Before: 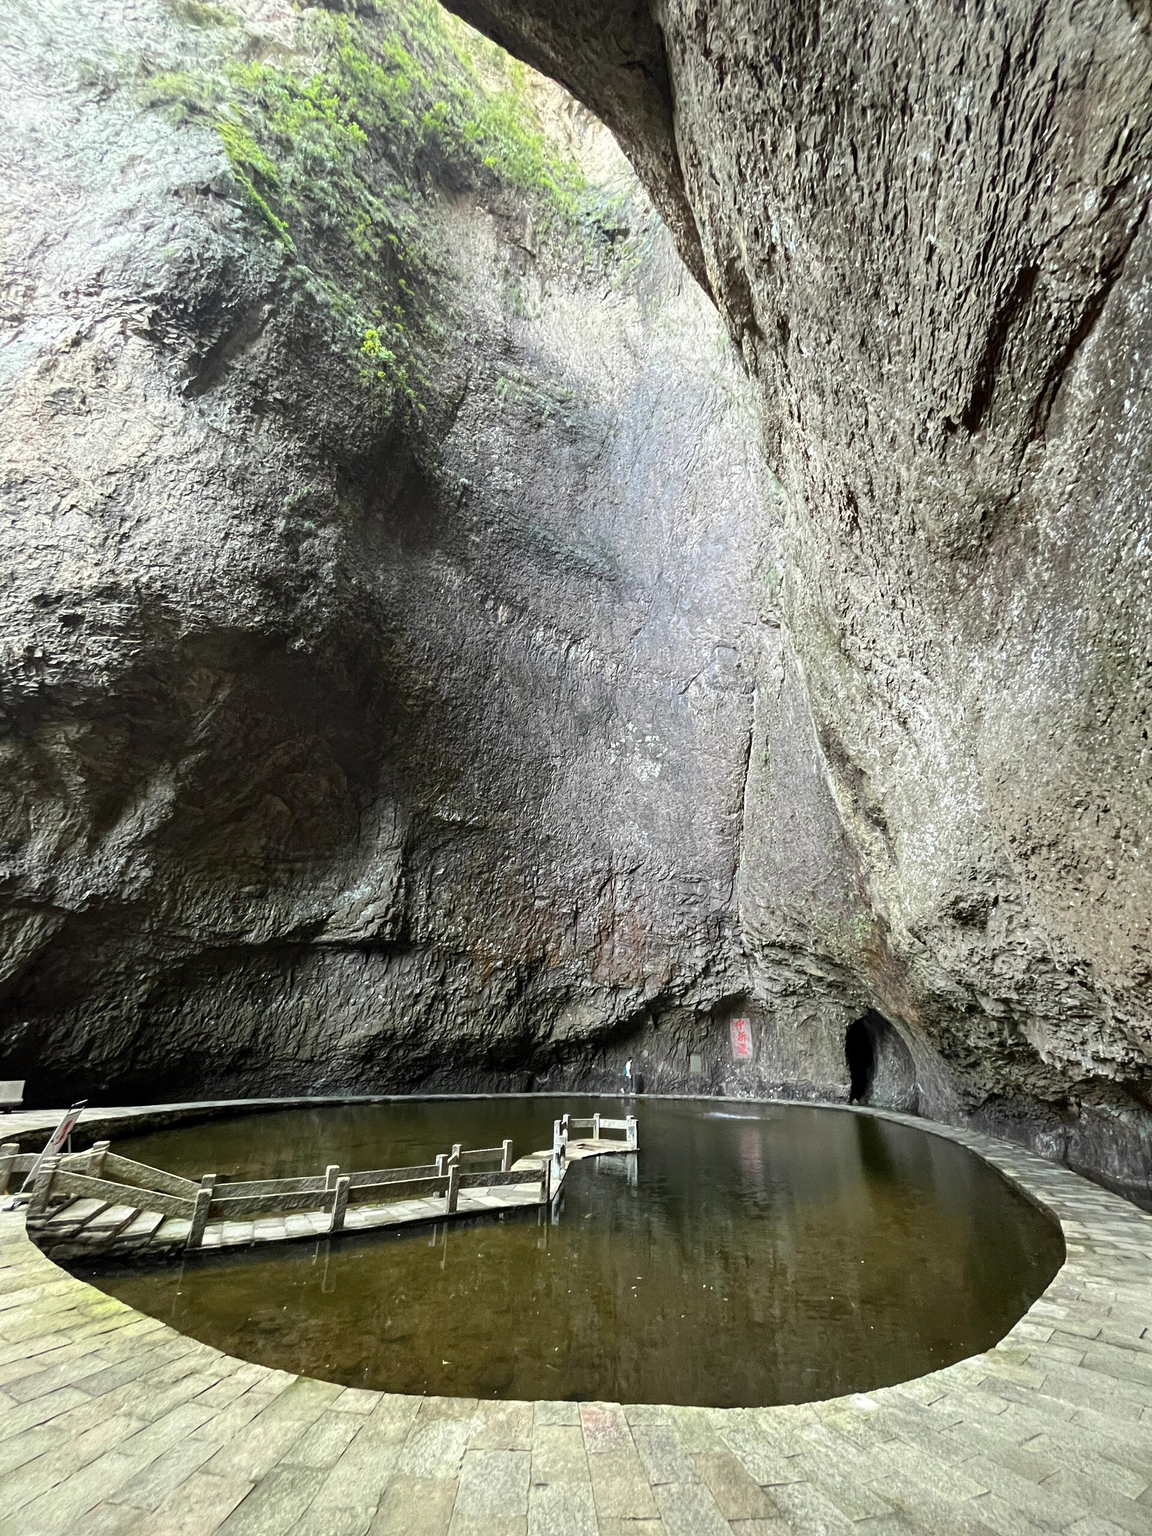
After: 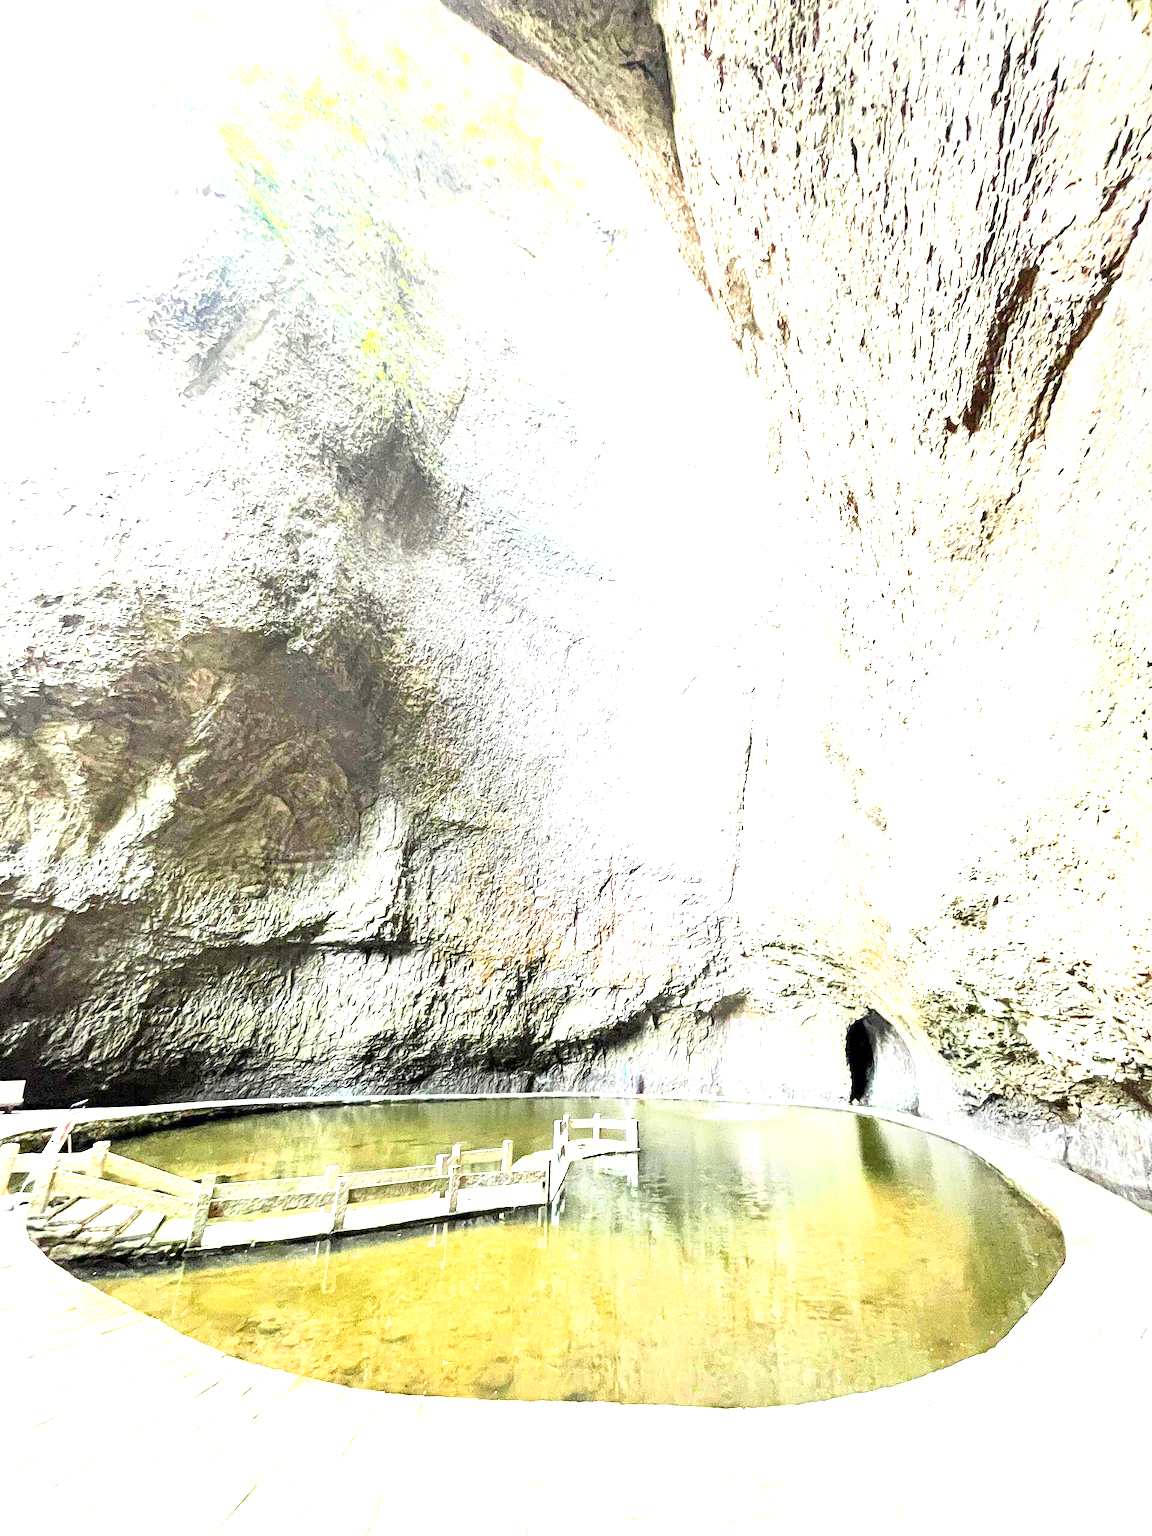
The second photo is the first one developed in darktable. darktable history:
base curve: curves: ch0 [(0, 0) (0.579, 0.807) (1, 1)]
exposure: exposure 2.902 EV, compensate highlight preservation false
tone equalizer: -8 EV -0.388 EV, -7 EV -0.402 EV, -6 EV -0.337 EV, -5 EV -0.197 EV, -3 EV 0.211 EV, -2 EV 0.307 EV, -1 EV 0.4 EV, +0 EV 0.429 EV
